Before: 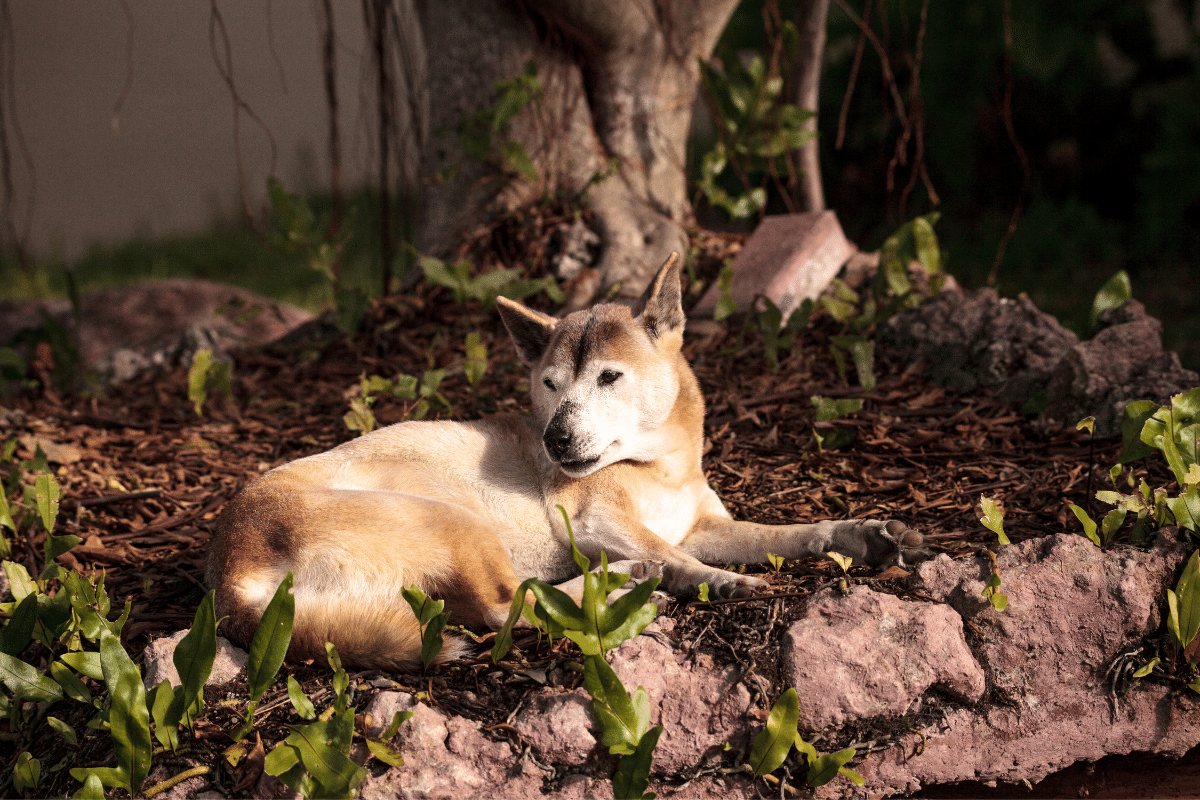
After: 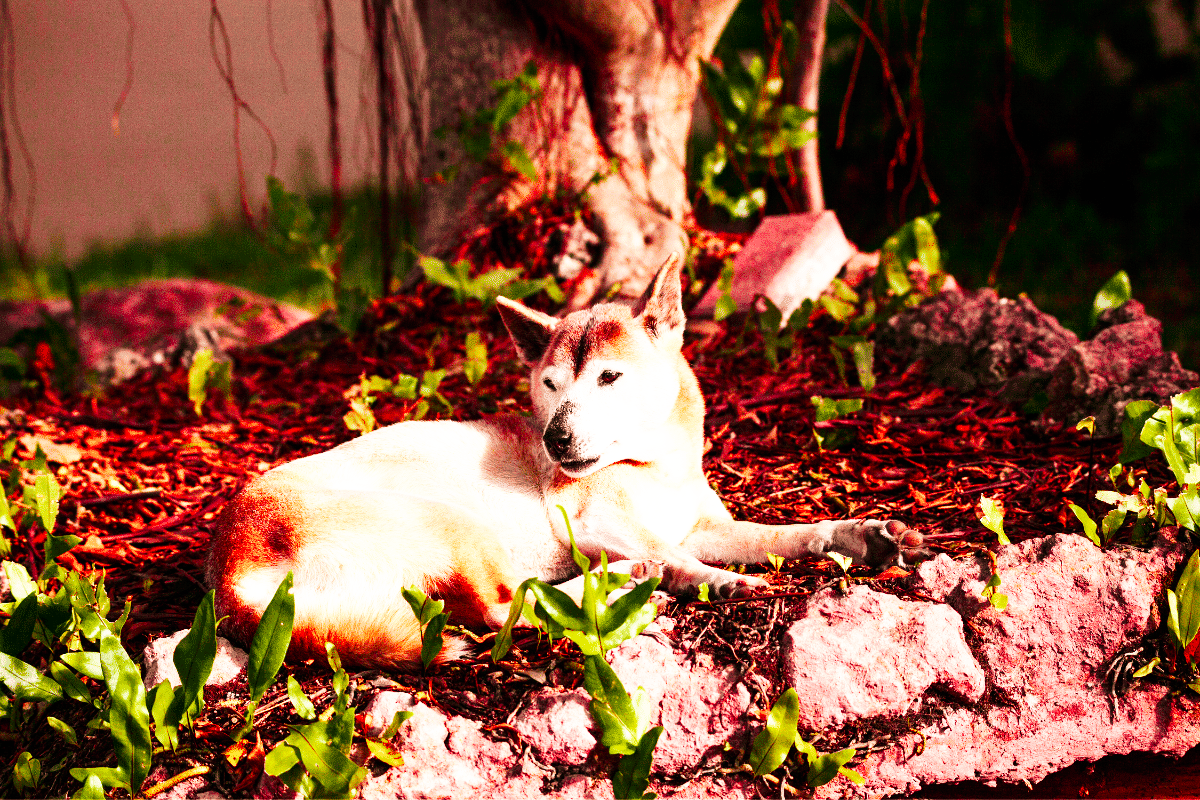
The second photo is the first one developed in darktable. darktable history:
color balance rgb: perceptual saturation grading › global saturation 20%, perceptual saturation grading › highlights -50%, perceptual saturation grading › shadows 30%, perceptual brilliance grading › global brilliance 10%, perceptual brilliance grading › shadows 15%
base curve: curves: ch0 [(0, 0) (0.007, 0.004) (0.027, 0.03) (0.046, 0.07) (0.207, 0.54) (0.442, 0.872) (0.673, 0.972) (1, 1)], preserve colors none
exposure: exposure -0.177 EV, compensate highlight preservation false
color contrast: green-magenta contrast 1.73, blue-yellow contrast 1.15
